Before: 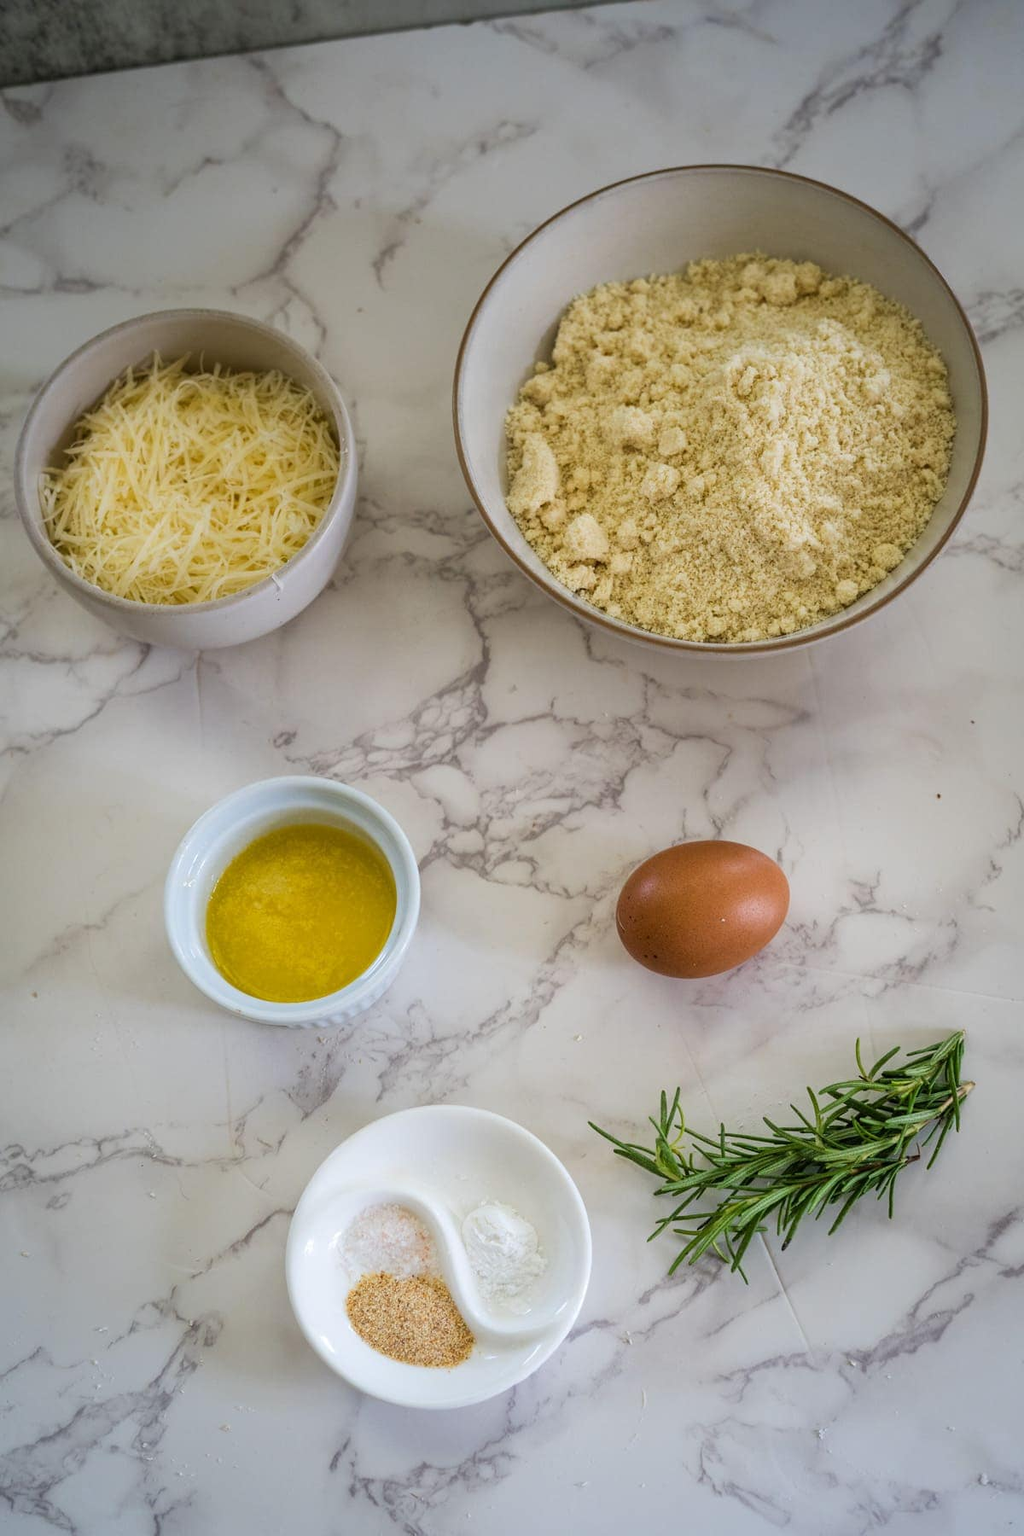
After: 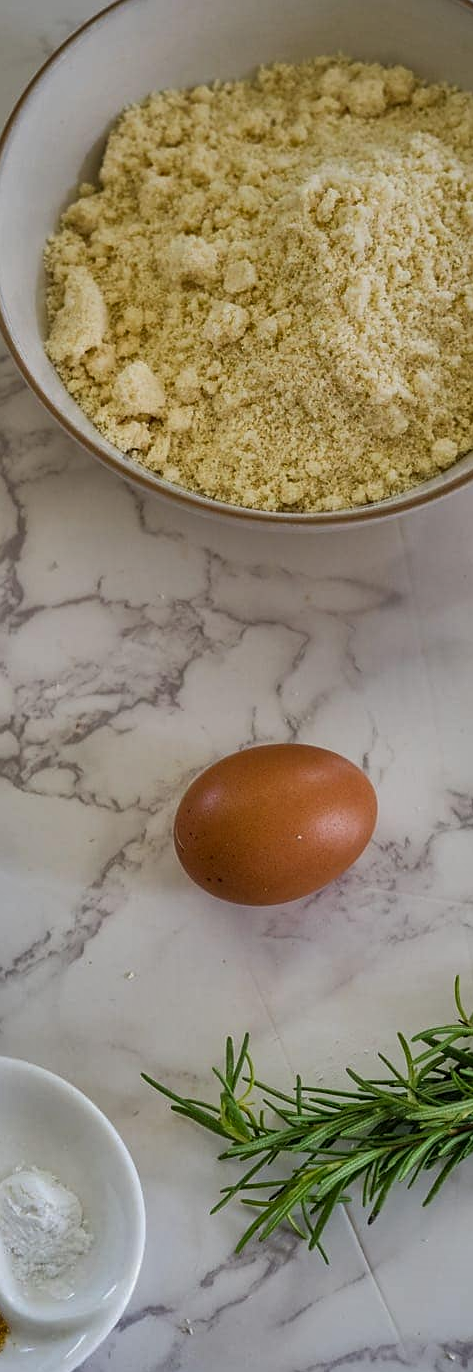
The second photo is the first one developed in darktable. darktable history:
crop: left 45.721%, top 13.393%, right 14.118%, bottom 10.01%
shadows and highlights: white point adjustment -3.64, highlights -63.34, highlights color adjustment 42%, soften with gaussian
sharpen: radius 1.559, amount 0.373, threshold 1.271
base curve: curves: ch0 [(0, 0) (0.989, 0.992)], preserve colors none
